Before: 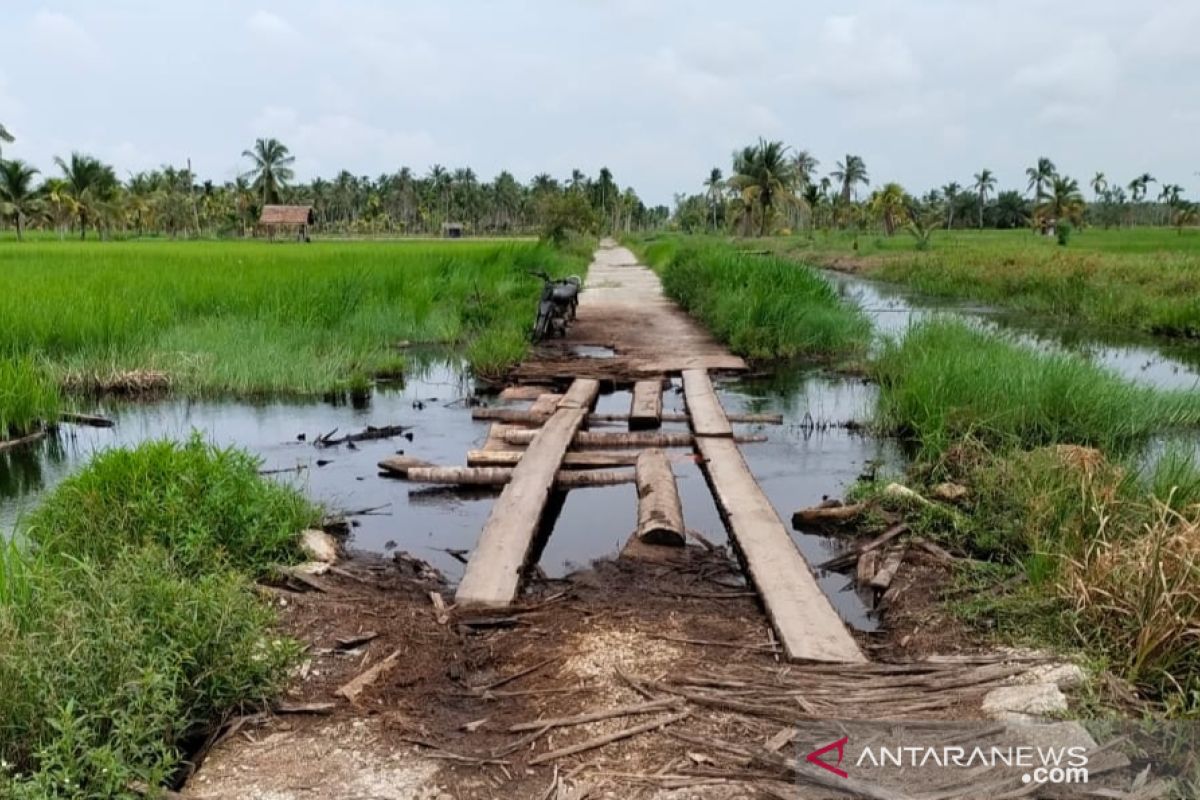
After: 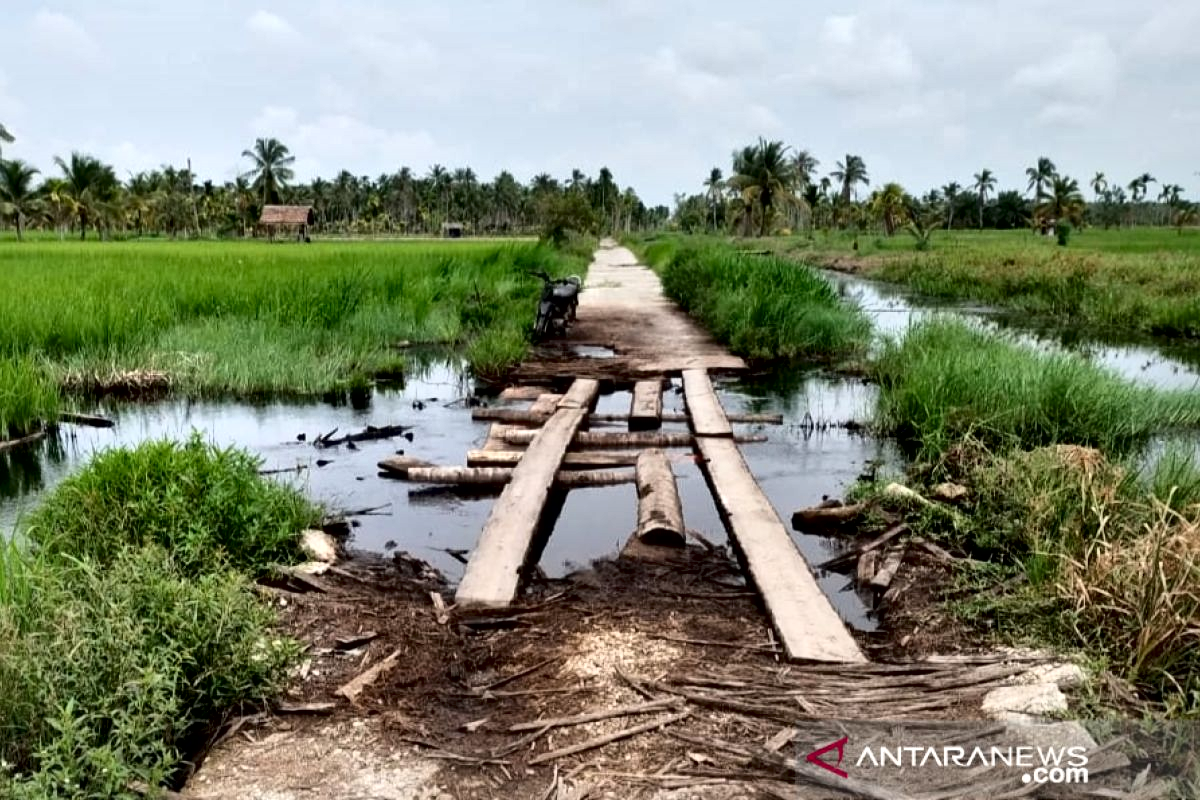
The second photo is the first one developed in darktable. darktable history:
tone equalizer: on, module defaults
local contrast: mode bilateral grid, contrast 45, coarseness 69, detail 214%, midtone range 0.2
exposure: compensate highlight preservation false
